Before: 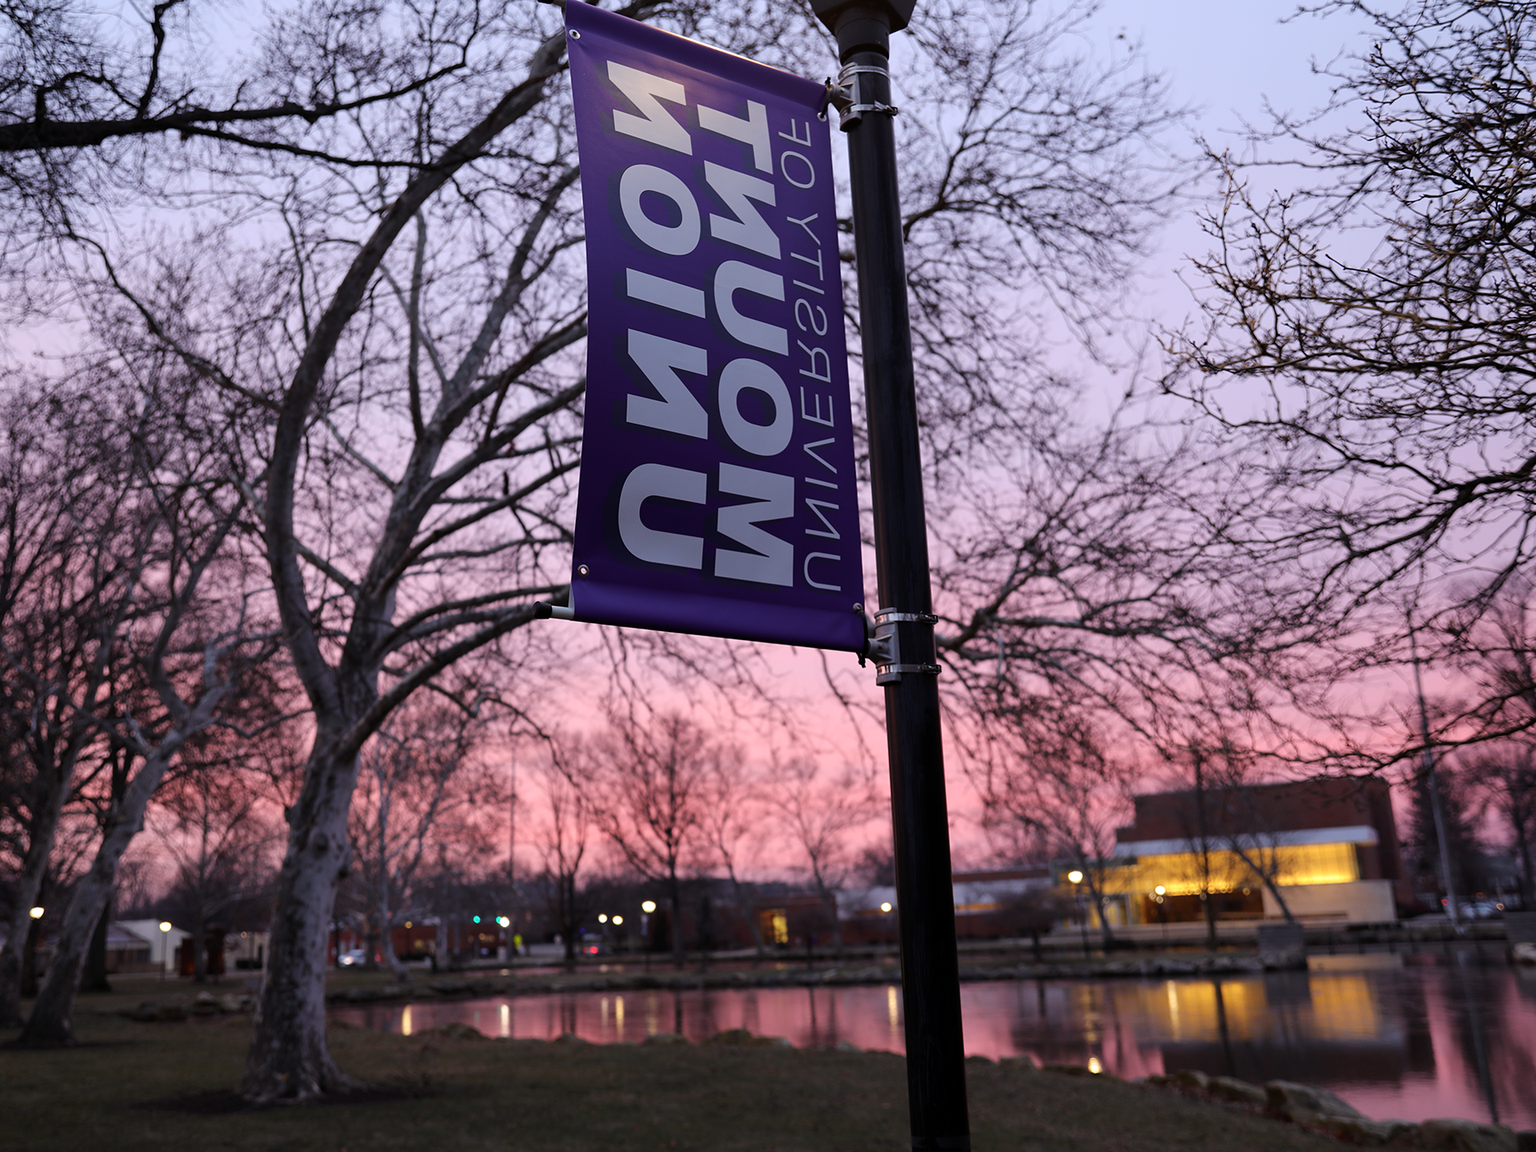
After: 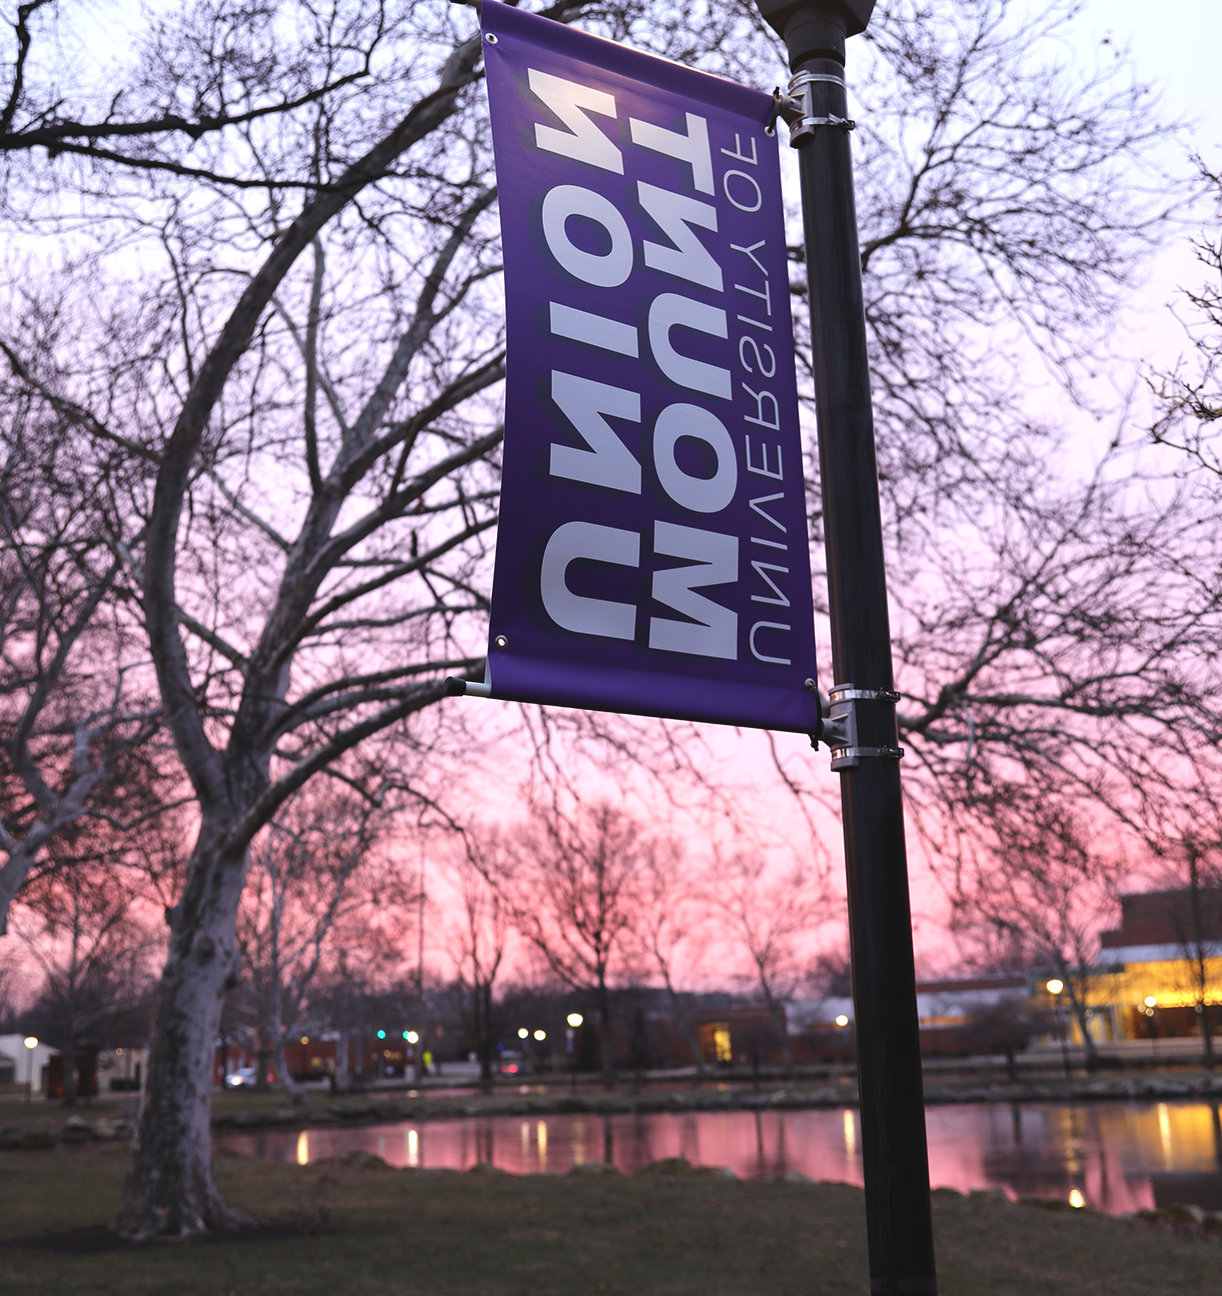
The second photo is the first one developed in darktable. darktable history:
crop and rotate: left 8.97%, right 20.279%
exposure: black level correction -0.005, exposure 0.613 EV, compensate highlight preservation false
